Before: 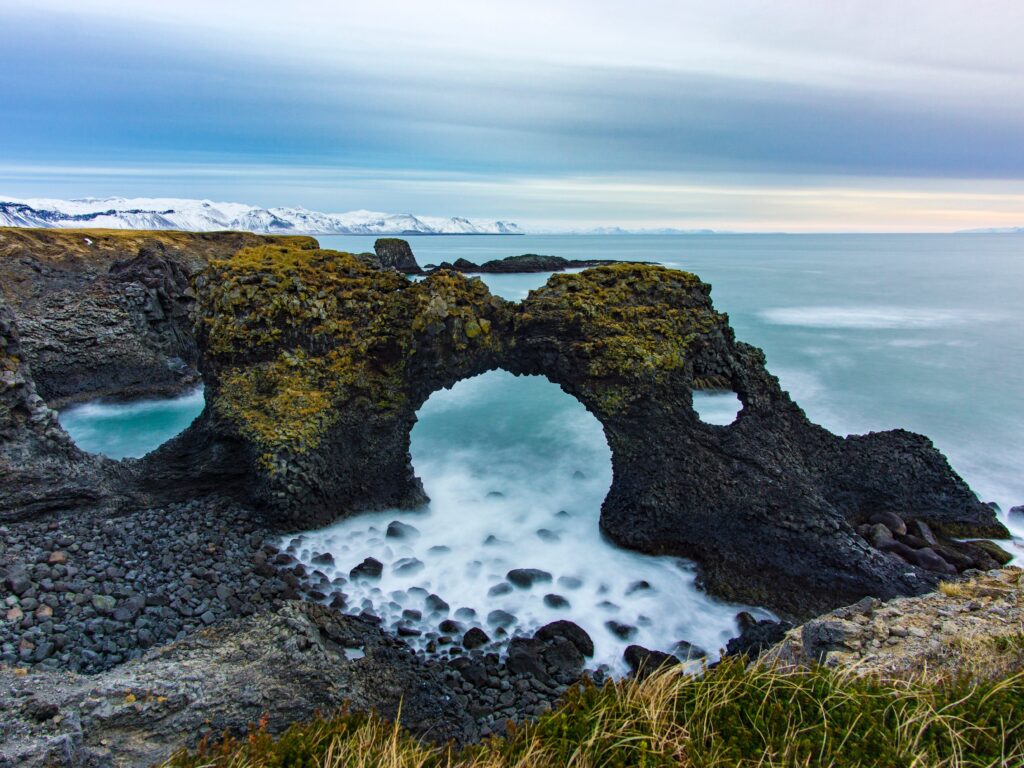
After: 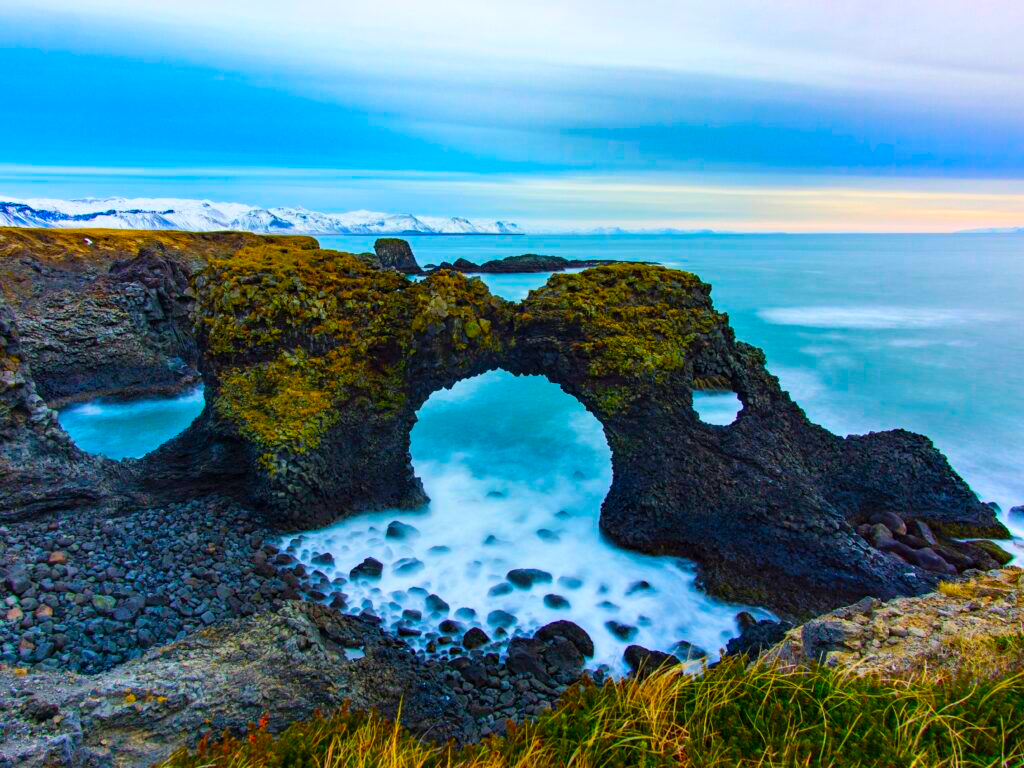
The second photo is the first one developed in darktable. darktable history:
color correction: highlights b* 0.005, saturation 2.17
